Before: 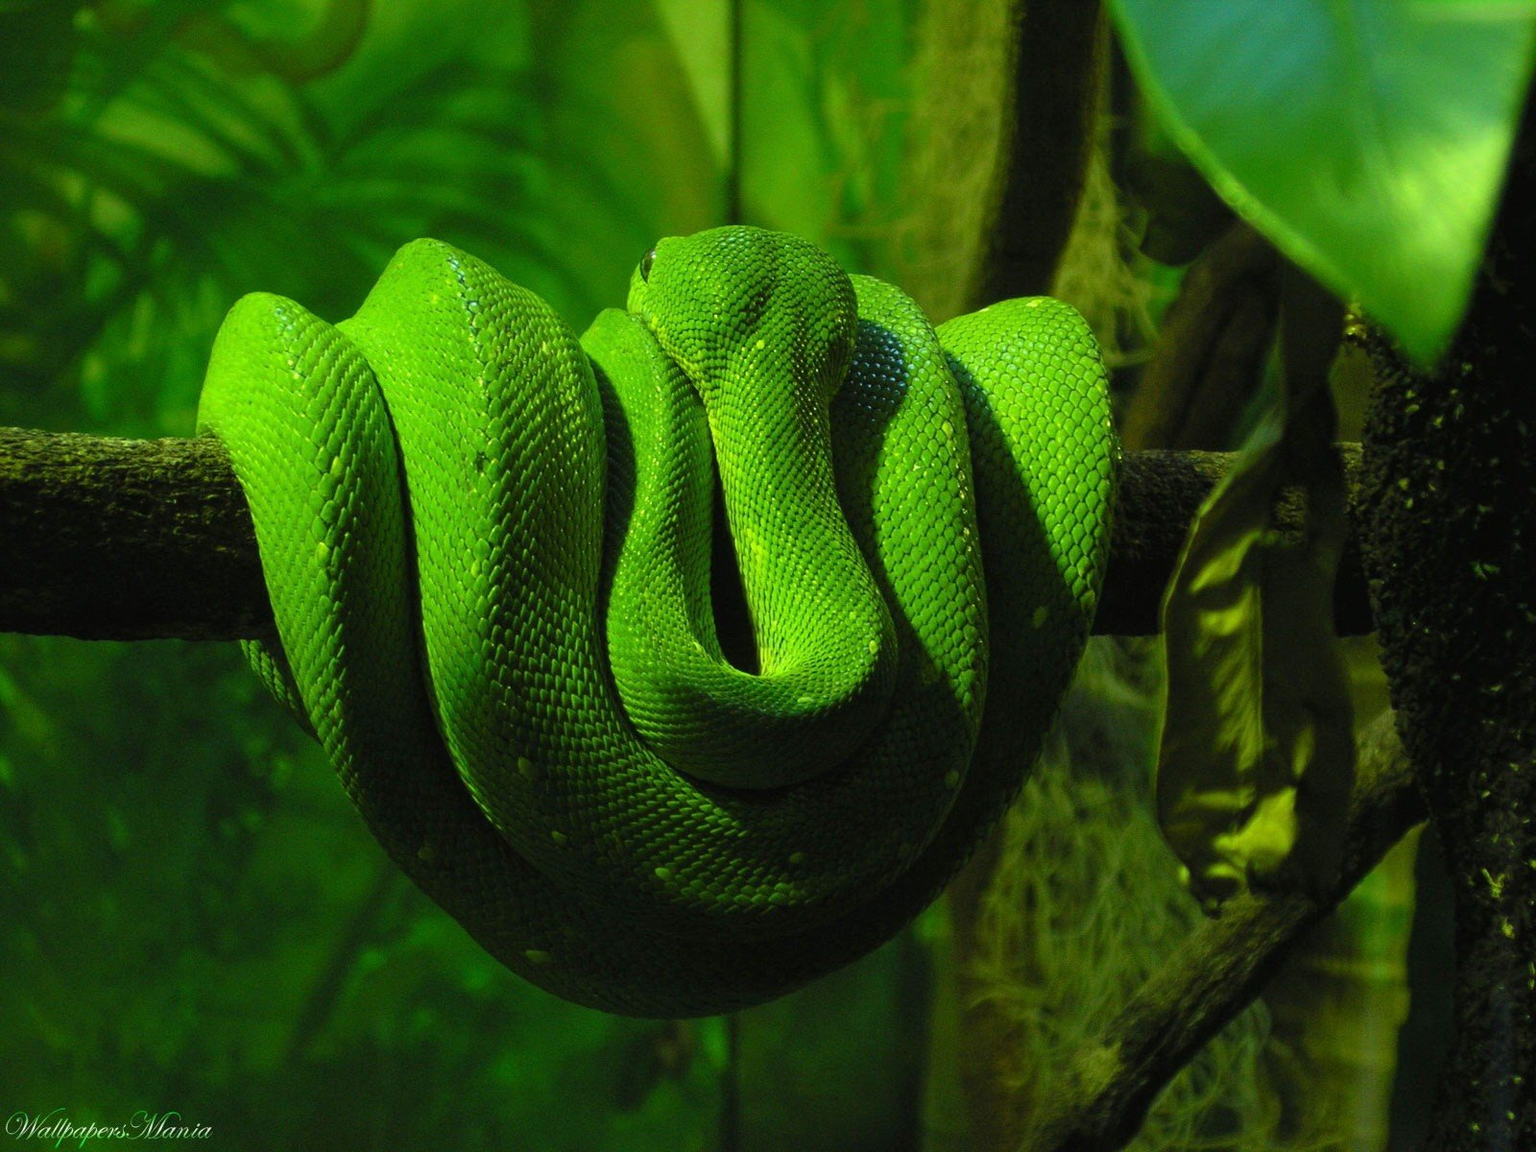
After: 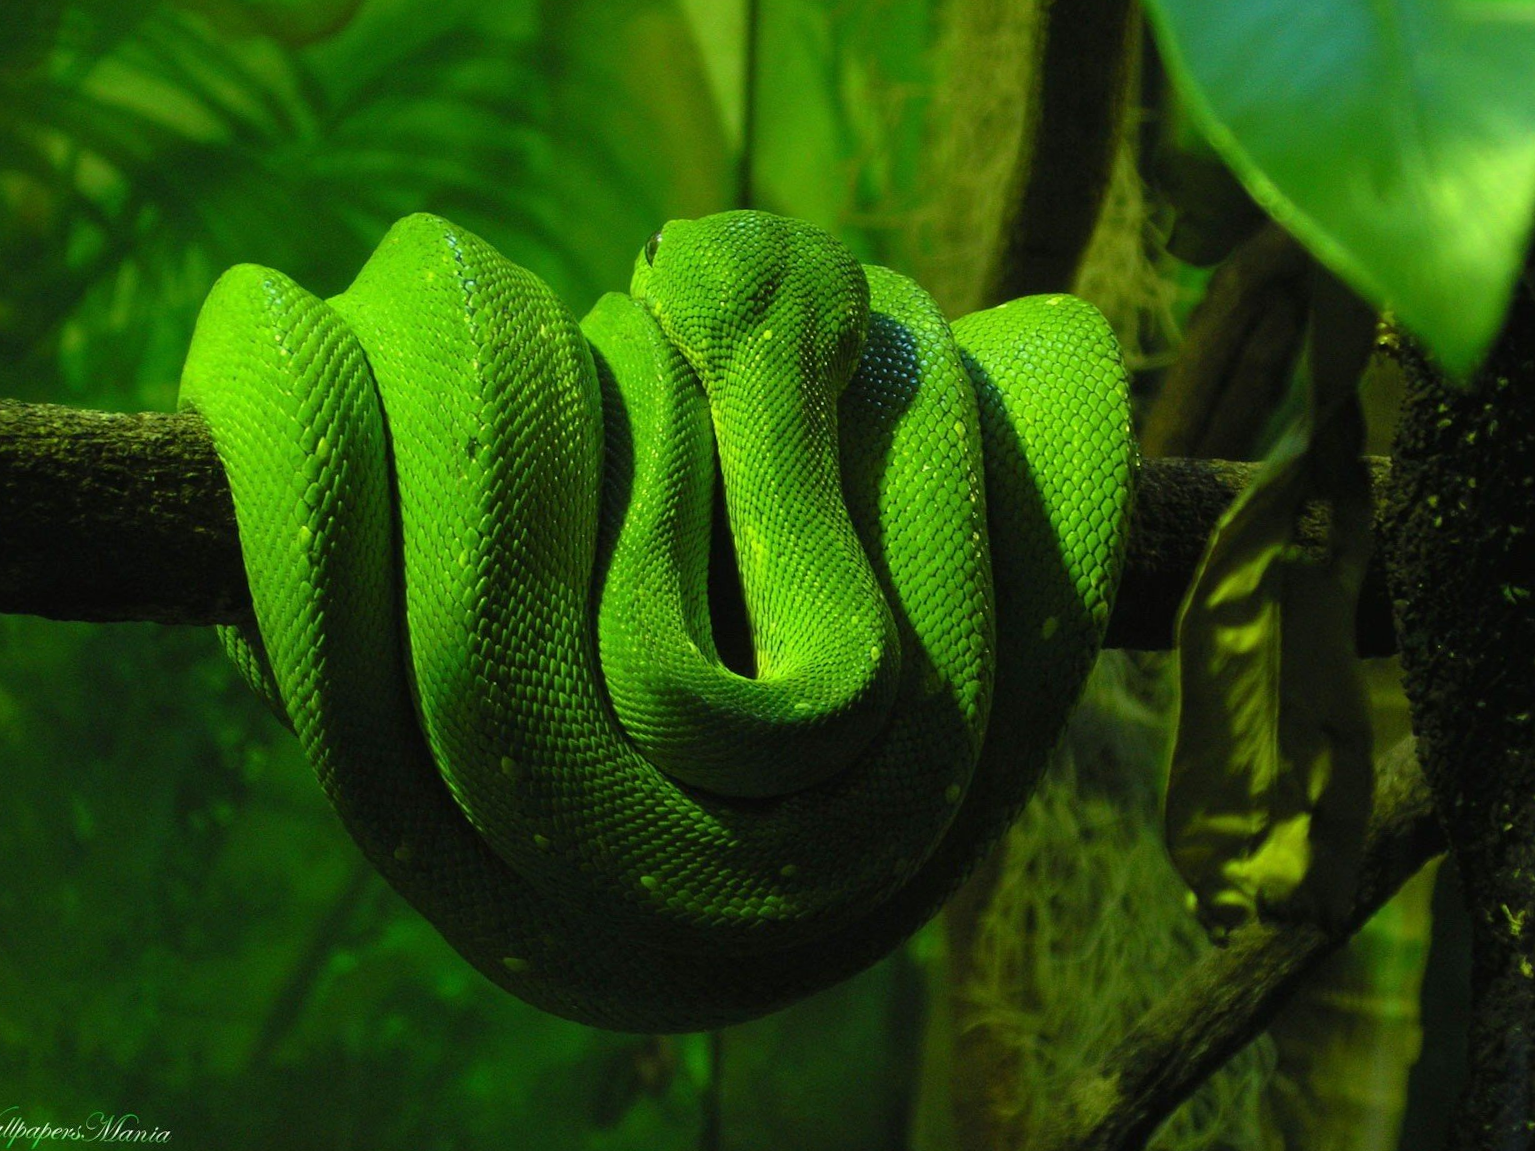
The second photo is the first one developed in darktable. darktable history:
crop and rotate: angle -1.82°
